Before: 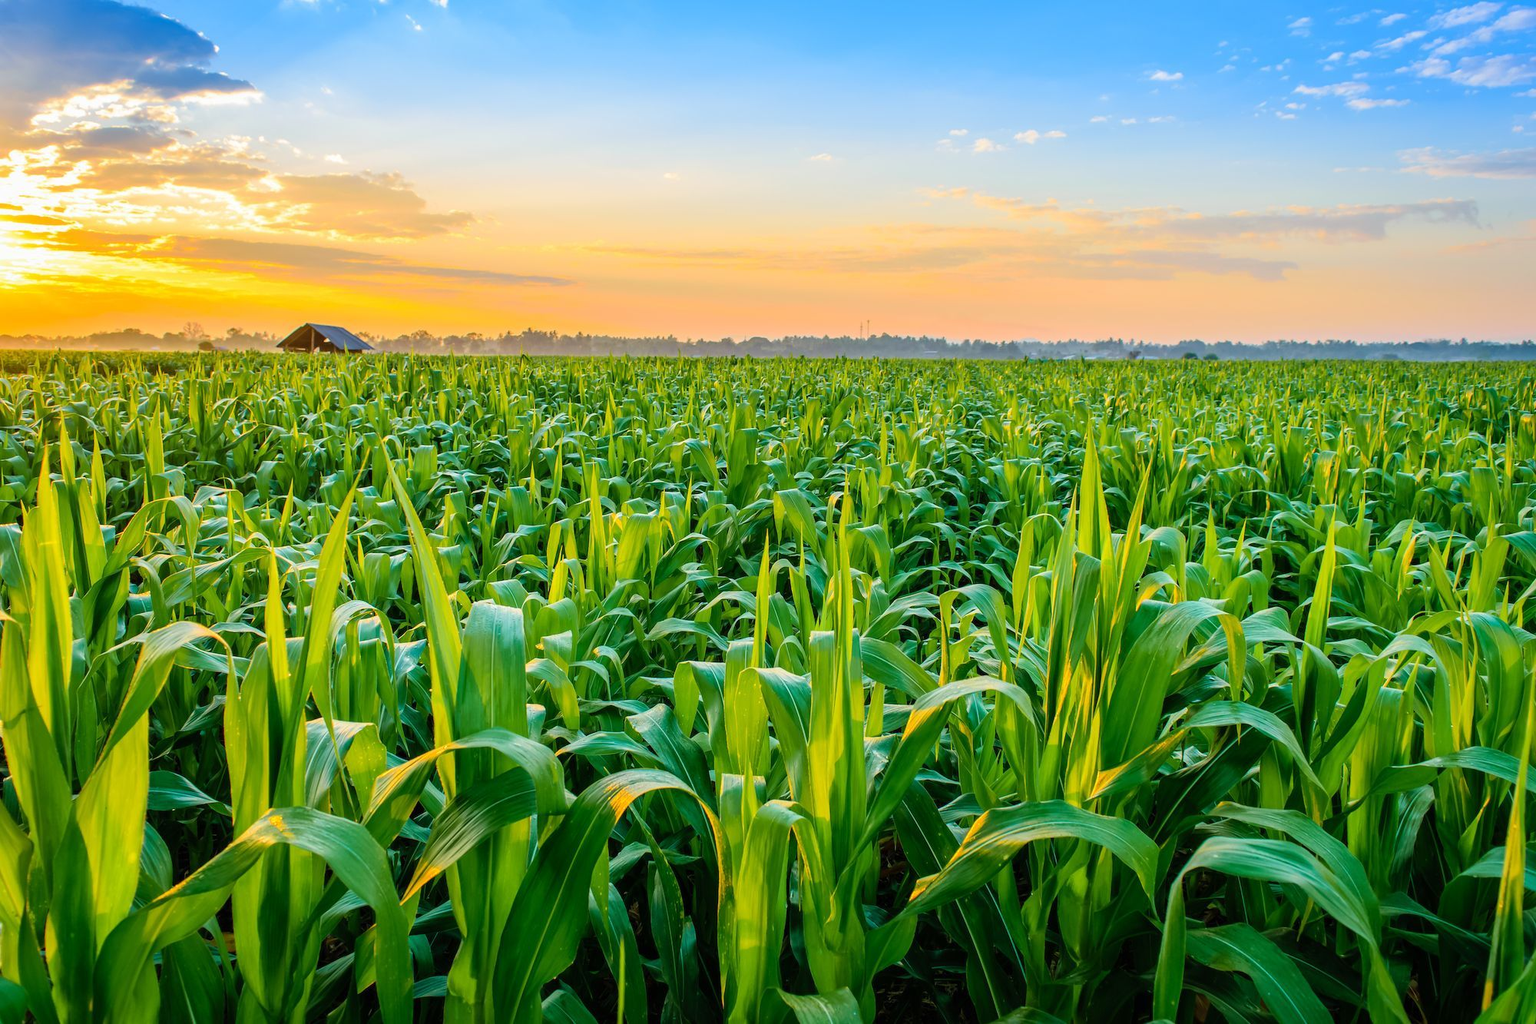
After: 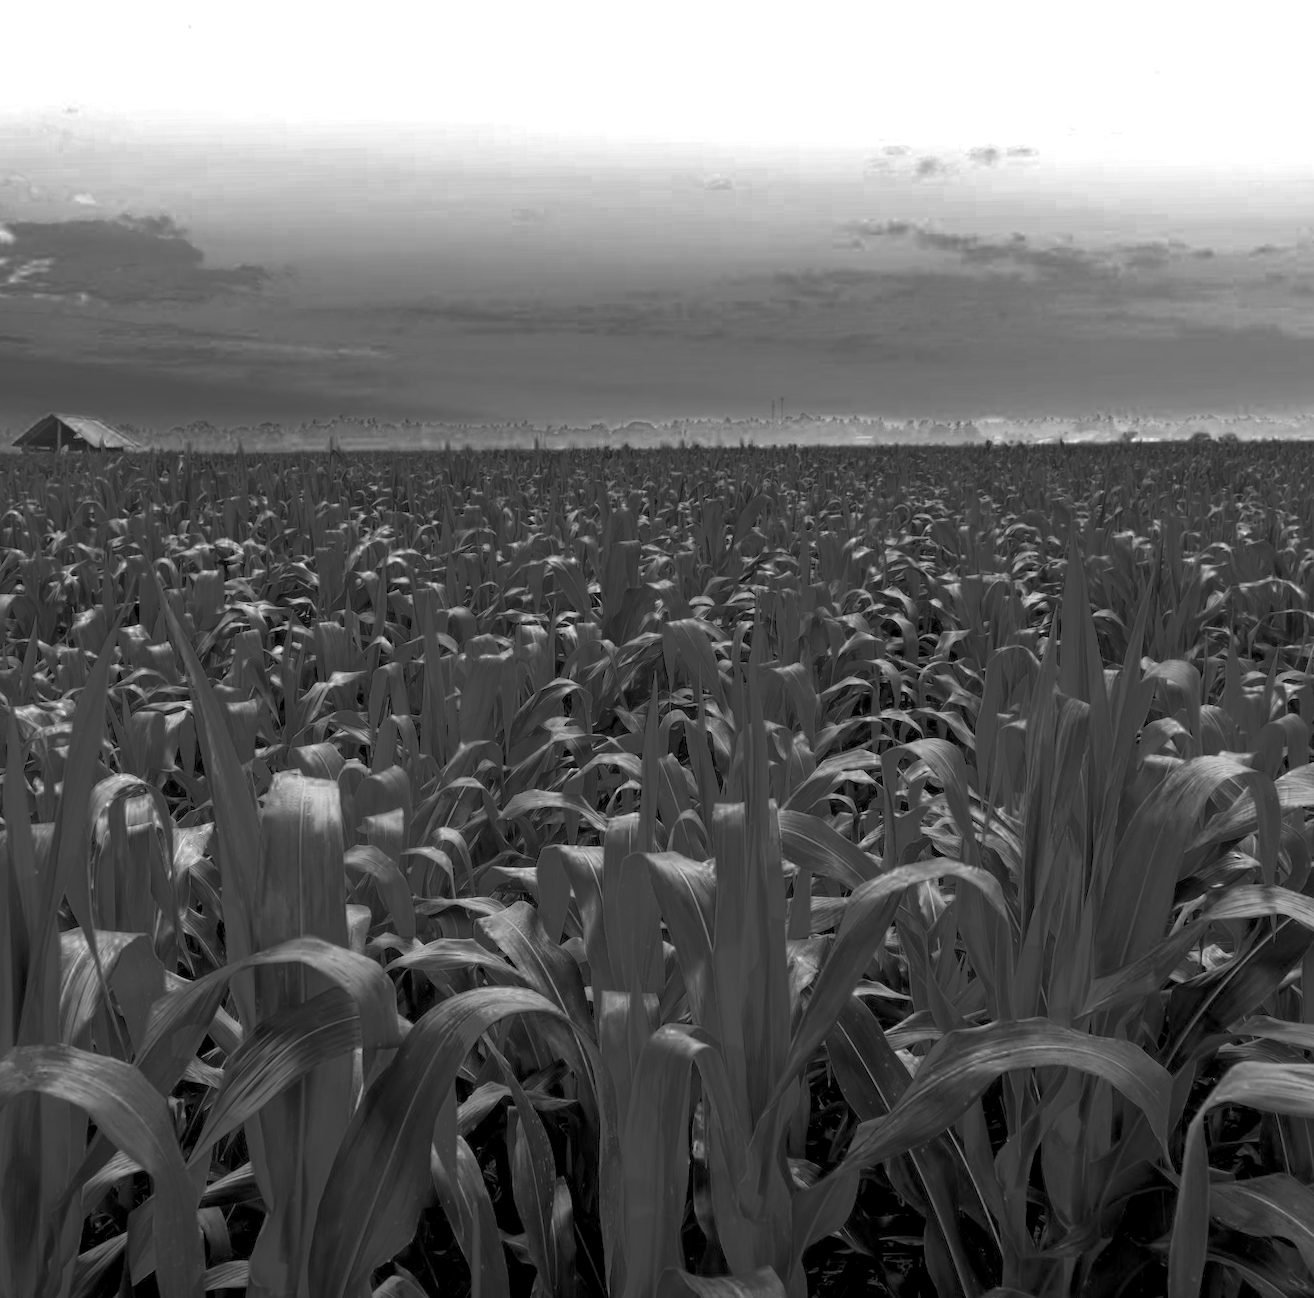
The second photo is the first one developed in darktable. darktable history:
rotate and perspective: rotation -1°, crop left 0.011, crop right 0.989, crop top 0.025, crop bottom 0.975
local contrast: highlights 100%, shadows 100%, detail 120%, midtone range 0.2
white balance: red 1.045, blue 0.932
color zones: curves: ch0 [(0.287, 0.048) (0.493, 0.484) (0.737, 0.816)]; ch1 [(0, 0) (0.143, 0) (0.286, 0) (0.429, 0) (0.571, 0) (0.714, 0) (0.857, 0)]
global tonemap: drago (1, 100), detail 1
exposure: black level correction 0.001, compensate highlight preservation false
crop: left 16.899%, right 16.556%
